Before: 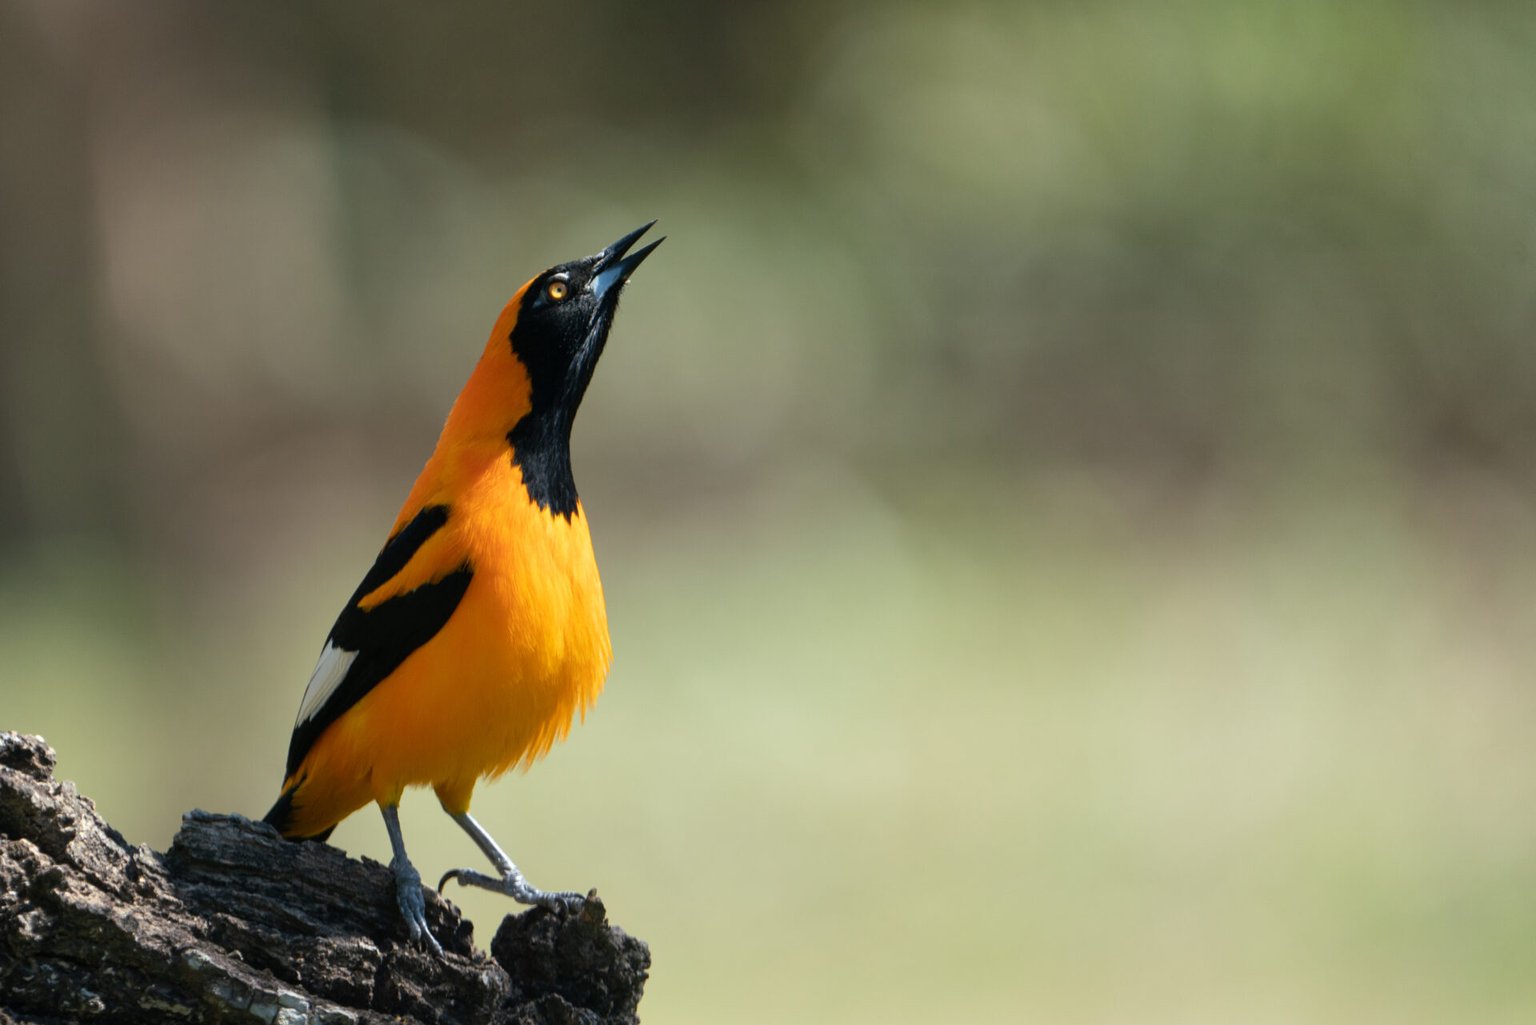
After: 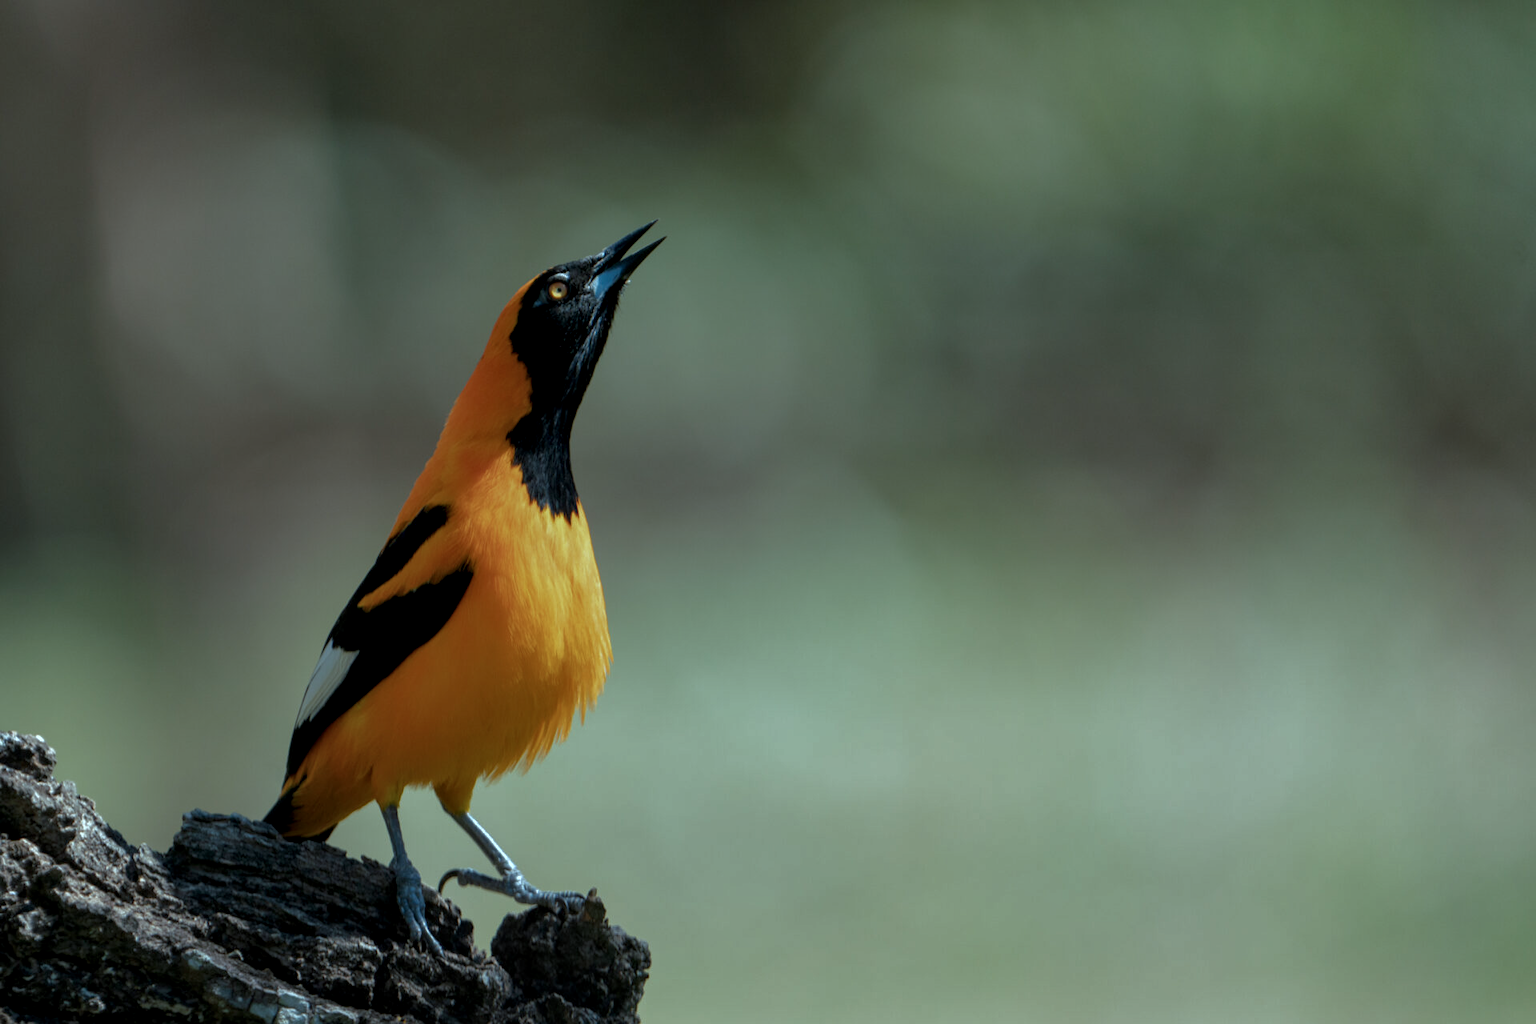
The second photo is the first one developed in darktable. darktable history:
color correction: highlights a* -11.71, highlights b* -15.58
local contrast: detail 130%
base curve: curves: ch0 [(0, 0) (0.826, 0.587) (1, 1)]
